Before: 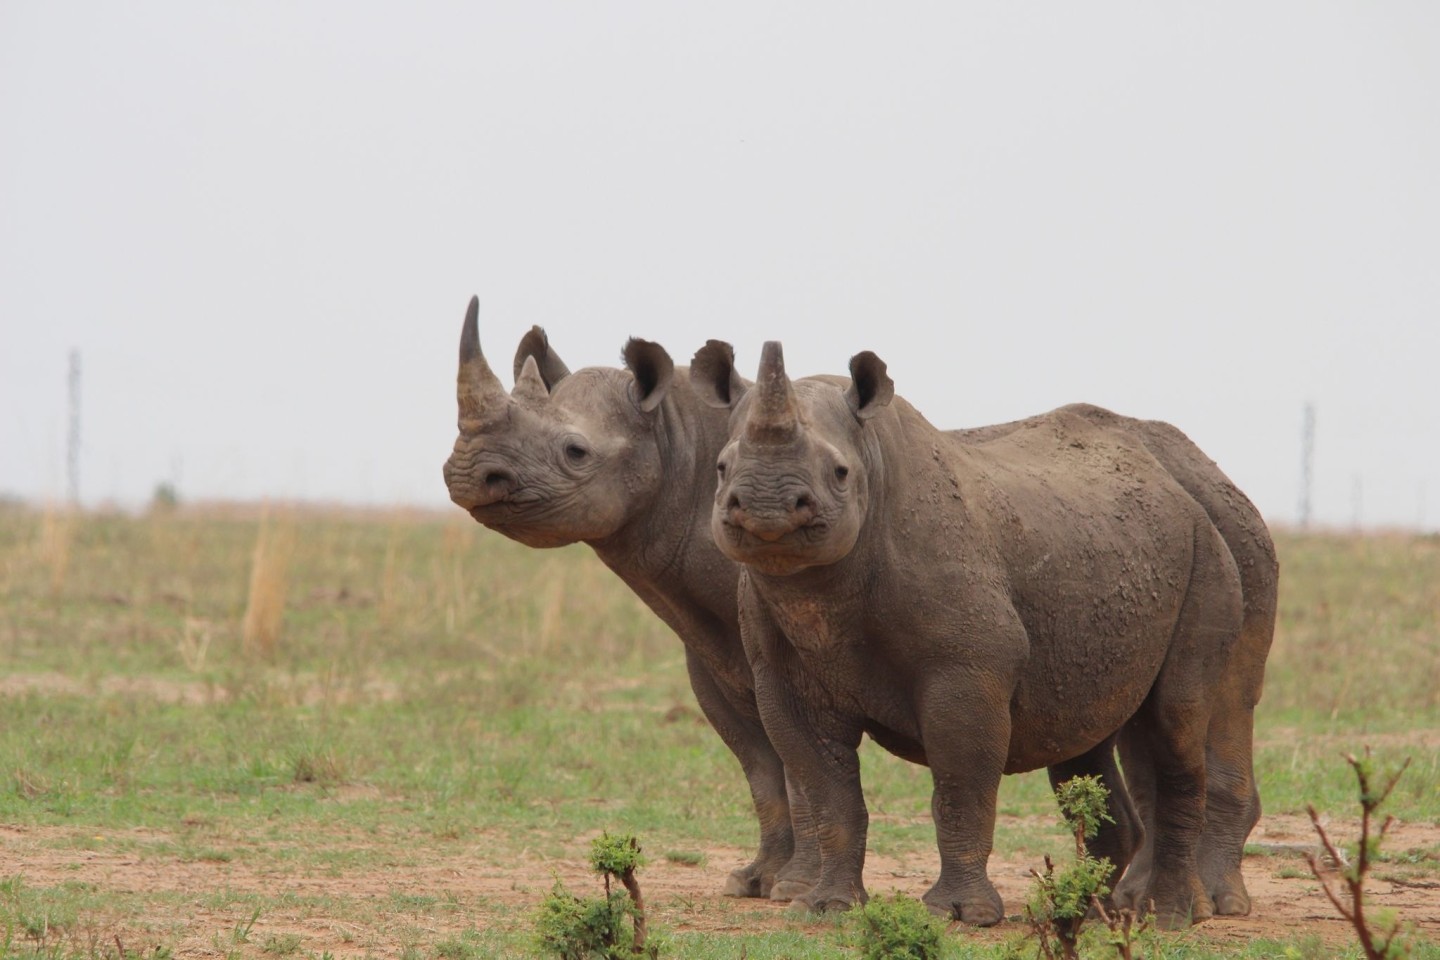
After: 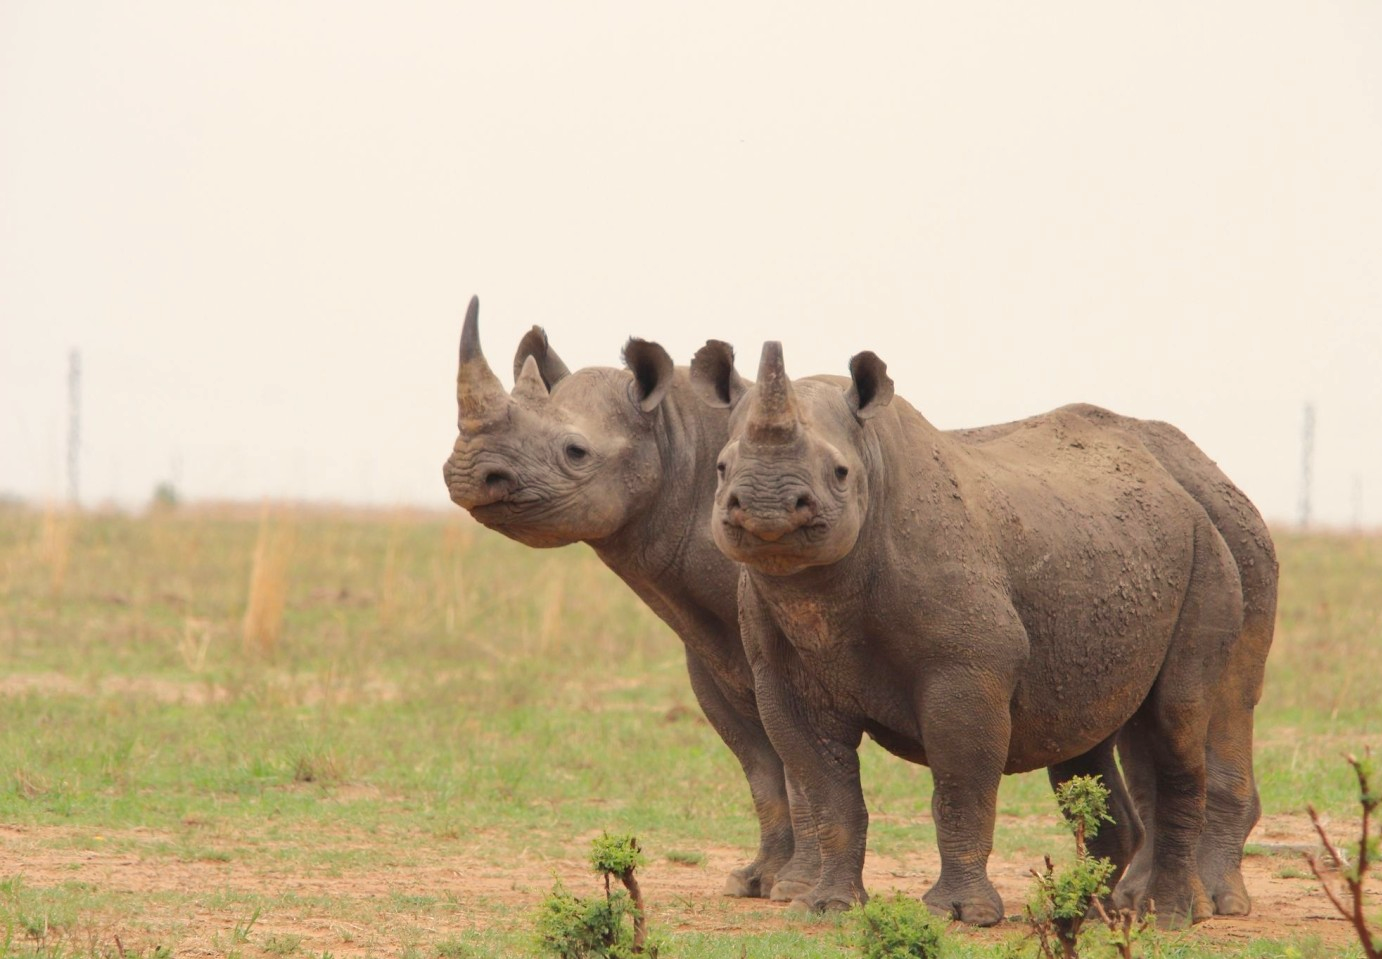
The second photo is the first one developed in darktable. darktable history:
crop: right 3.971%, bottom 0.045%
exposure: exposure 0.23 EV, compensate highlight preservation false
color balance rgb: highlights gain › chroma 2.997%, highlights gain › hue 76.22°, perceptual saturation grading › global saturation 0.301%, perceptual brilliance grading › mid-tones 10.6%, perceptual brilliance grading › shadows 15.227%
